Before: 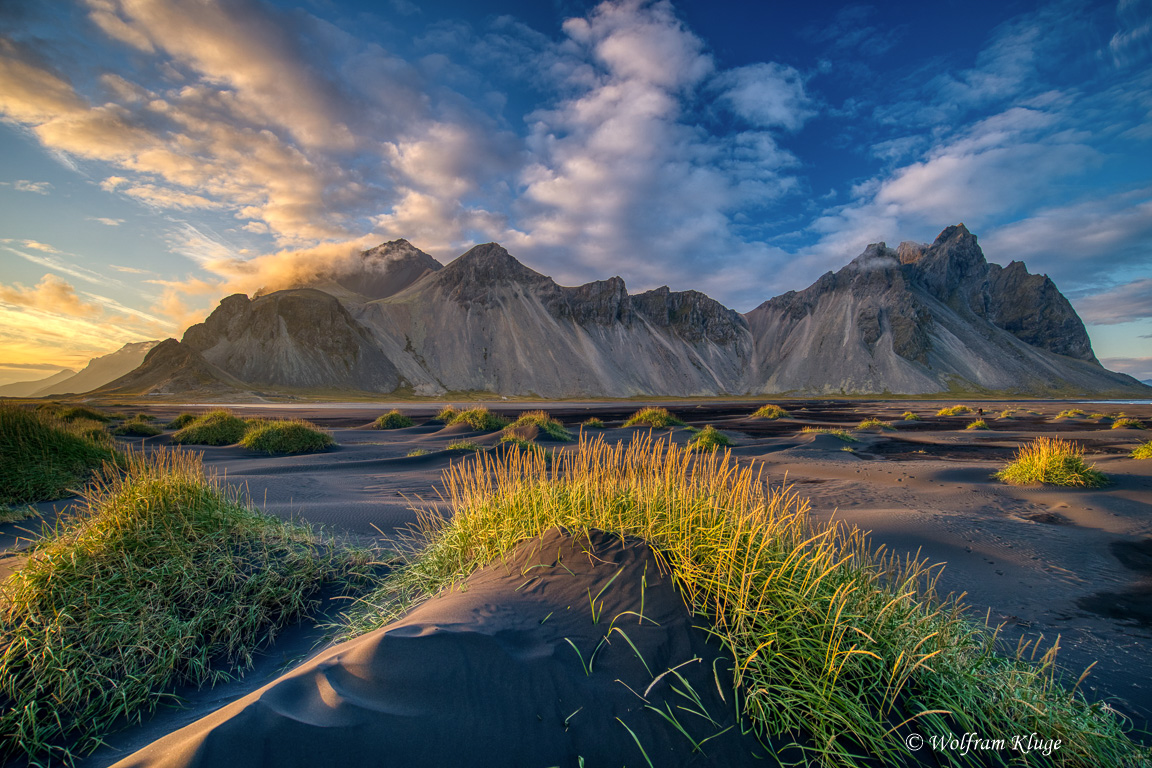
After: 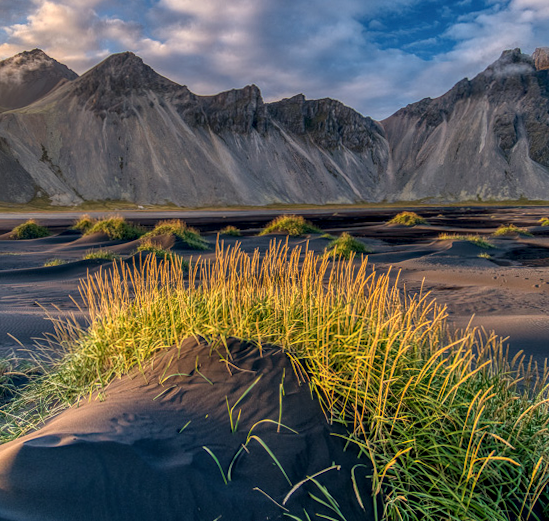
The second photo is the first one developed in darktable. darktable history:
local contrast: detail 130%
rotate and perspective: rotation -0.45°, automatic cropping original format, crop left 0.008, crop right 0.992, crop top 0.012, crop bottom 0.988
crop: left 31.379%, top 24.658%, right 20.326%, bottom 6.628%
